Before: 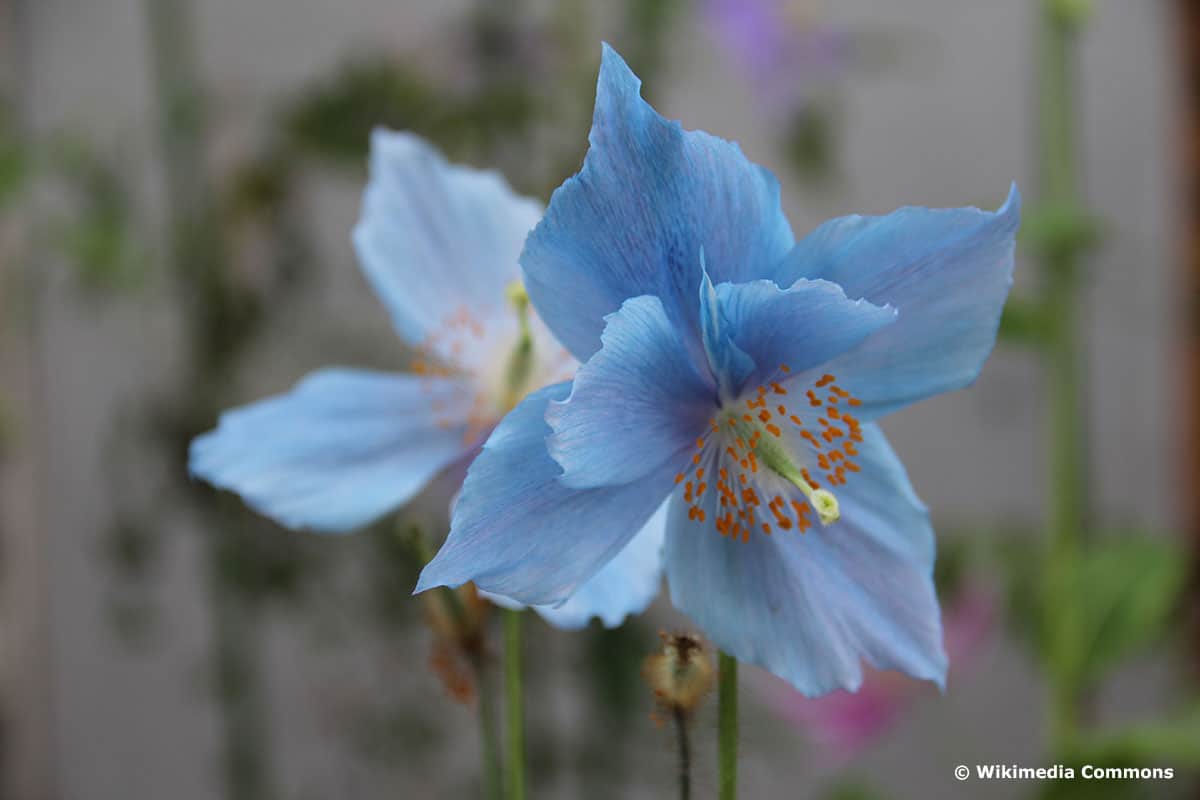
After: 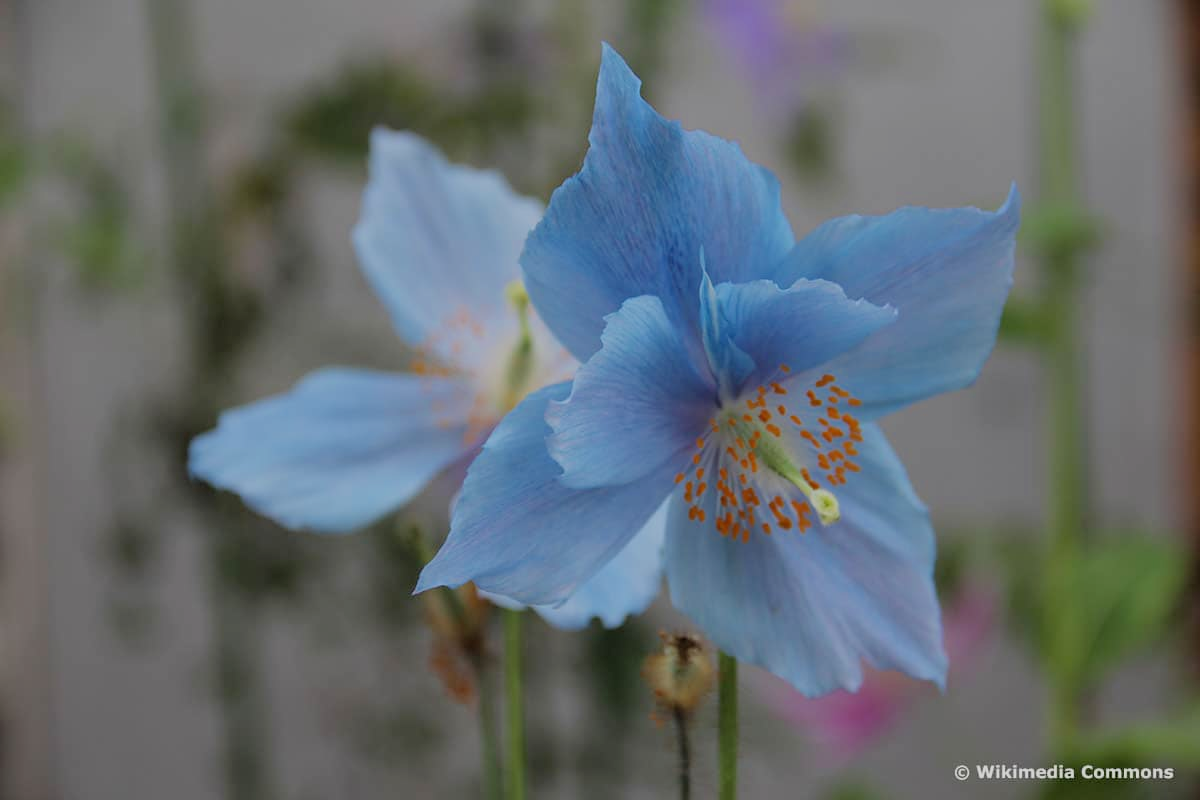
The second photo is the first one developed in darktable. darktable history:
filmic rgb: middle gray luminance 18.42%, black relative exposure -10.5 EV, white relative exposure 3.4 EV, threshold 6 EV, target black luminance 0%, hardness 6.03, latitude 99%, contrast 0.847, shadows ↔ highlights balance 0.505%, add noise in highlights 0, preserve chrominance max RGB, color science v3 (2019), use custom middle-gray values true, iterations of high-quality reconstruction 0, contrast in highlights soft, enable highlight reconstruction true
